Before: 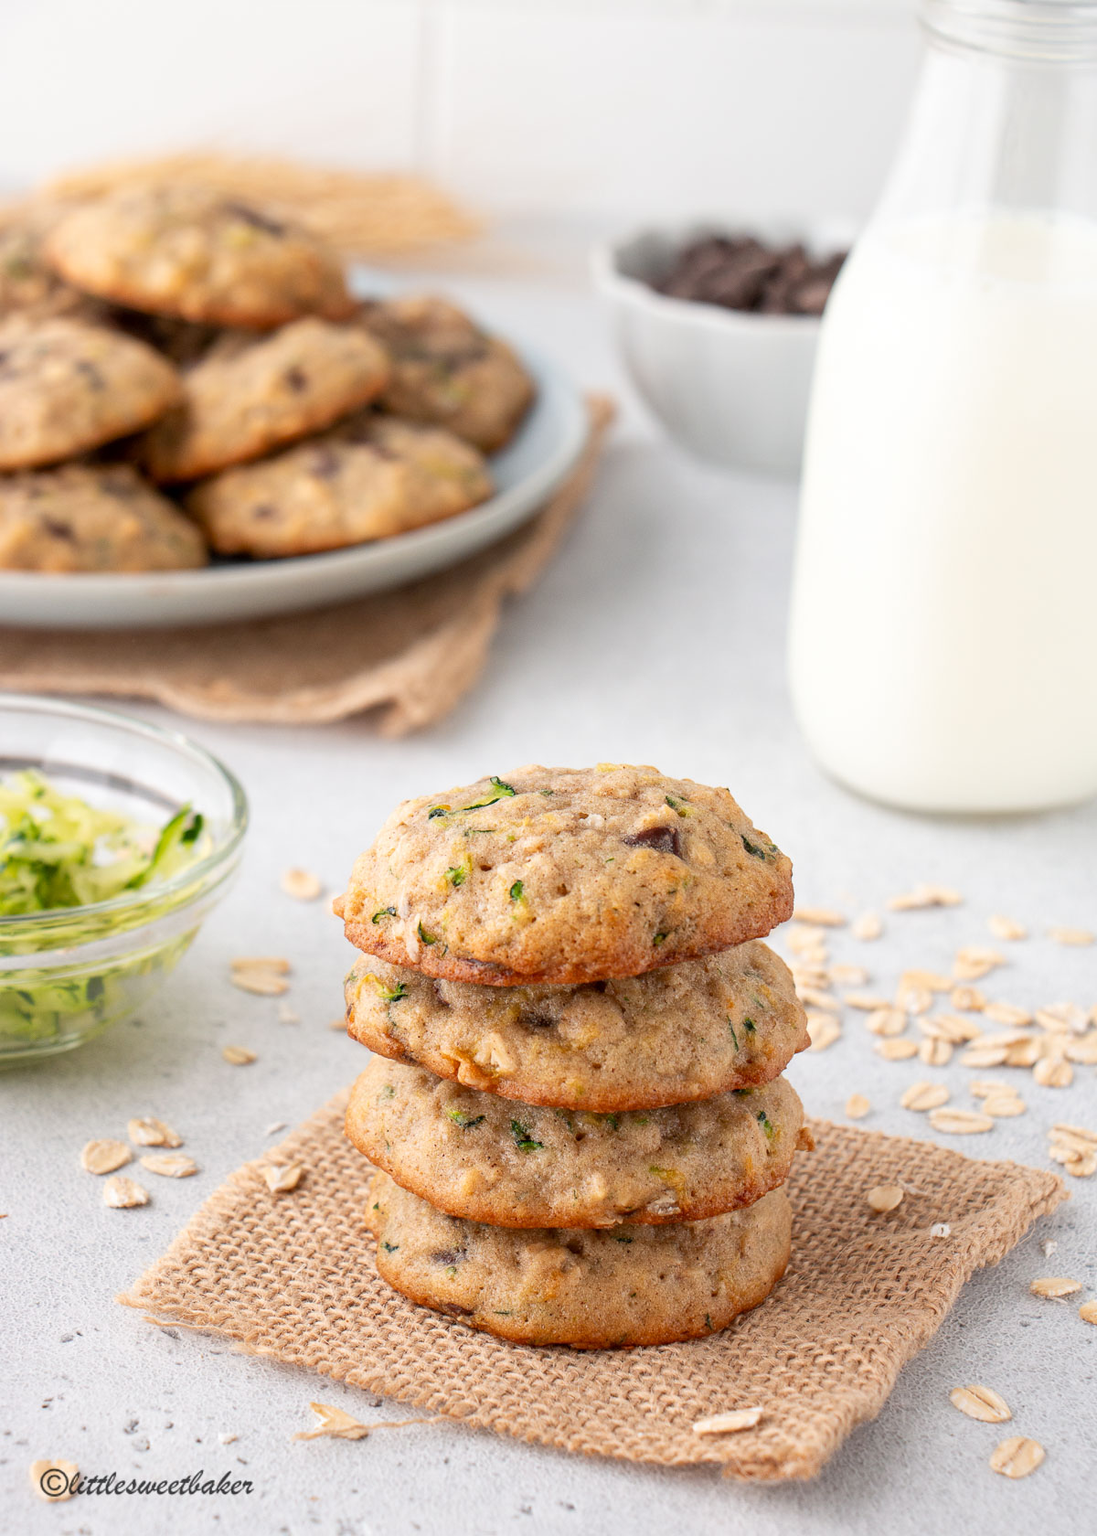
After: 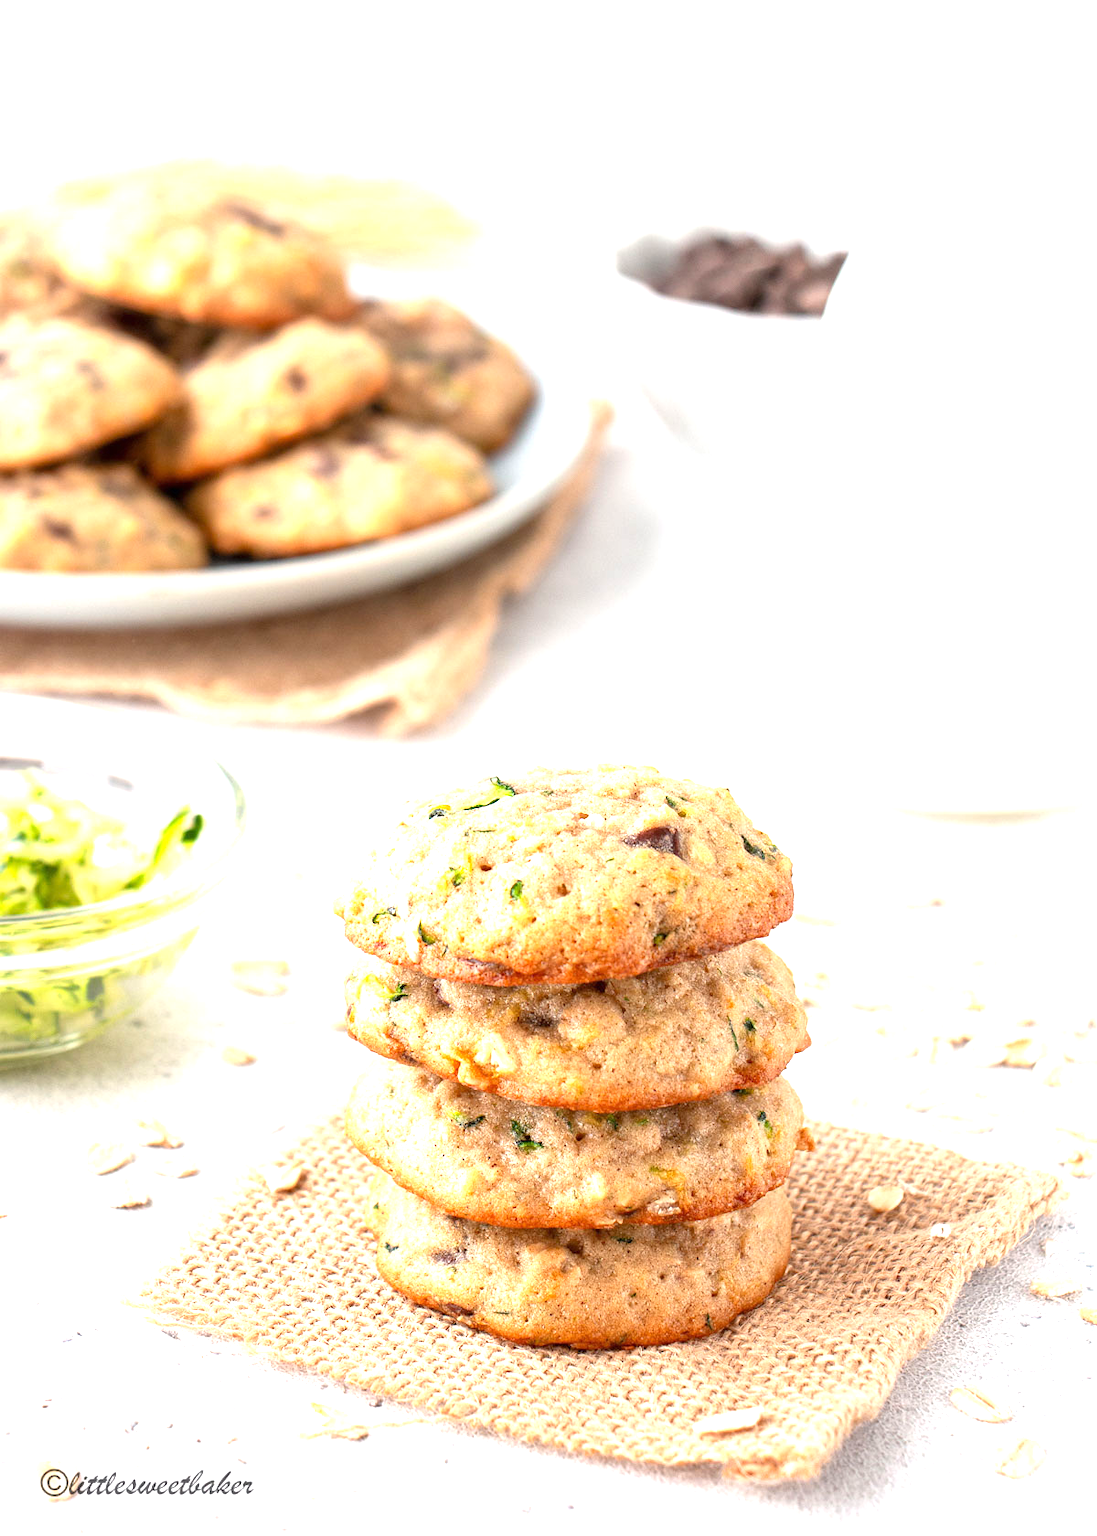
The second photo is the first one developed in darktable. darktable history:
local contrast: mode bilateral grid, contrast 15, coarseness 37, detail 105%, midtone range 0.2
exposure: black level correction 0, exposure 1.199 EV, compensate highlight preservation false
